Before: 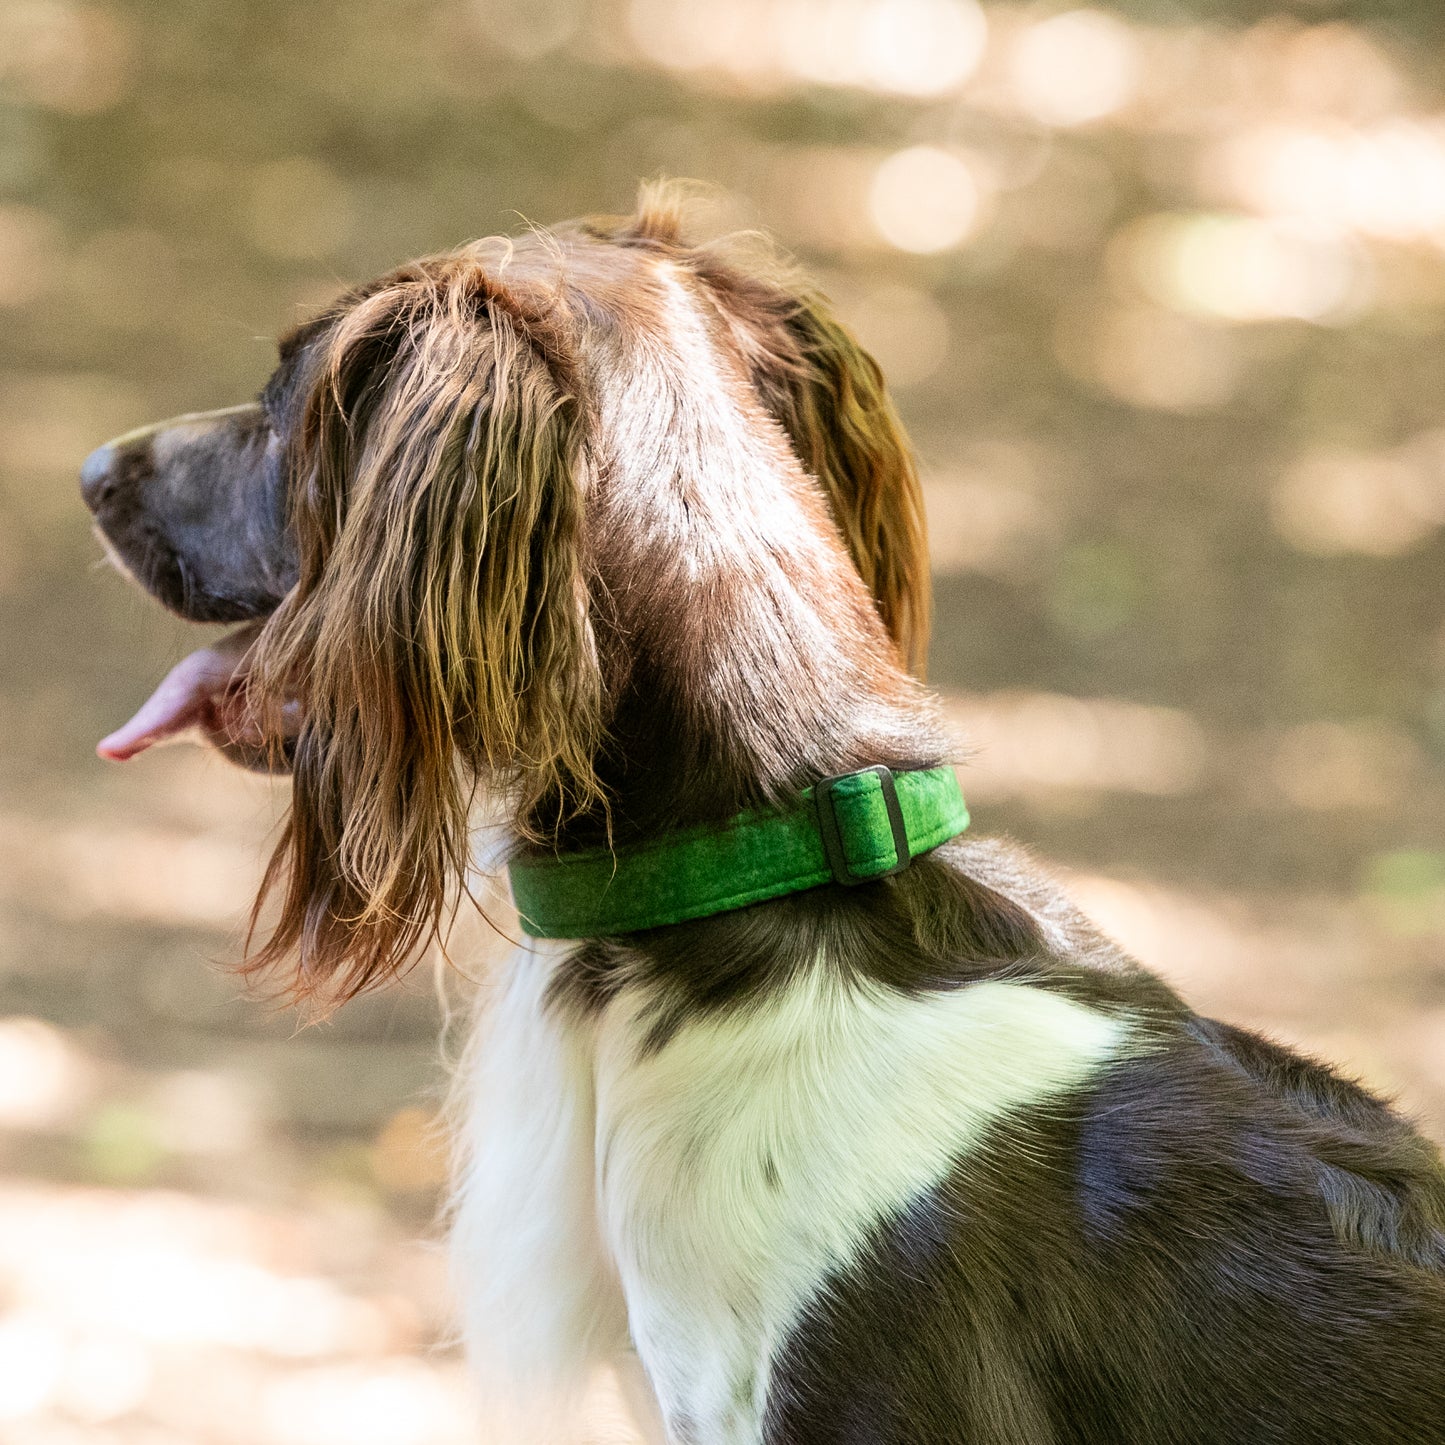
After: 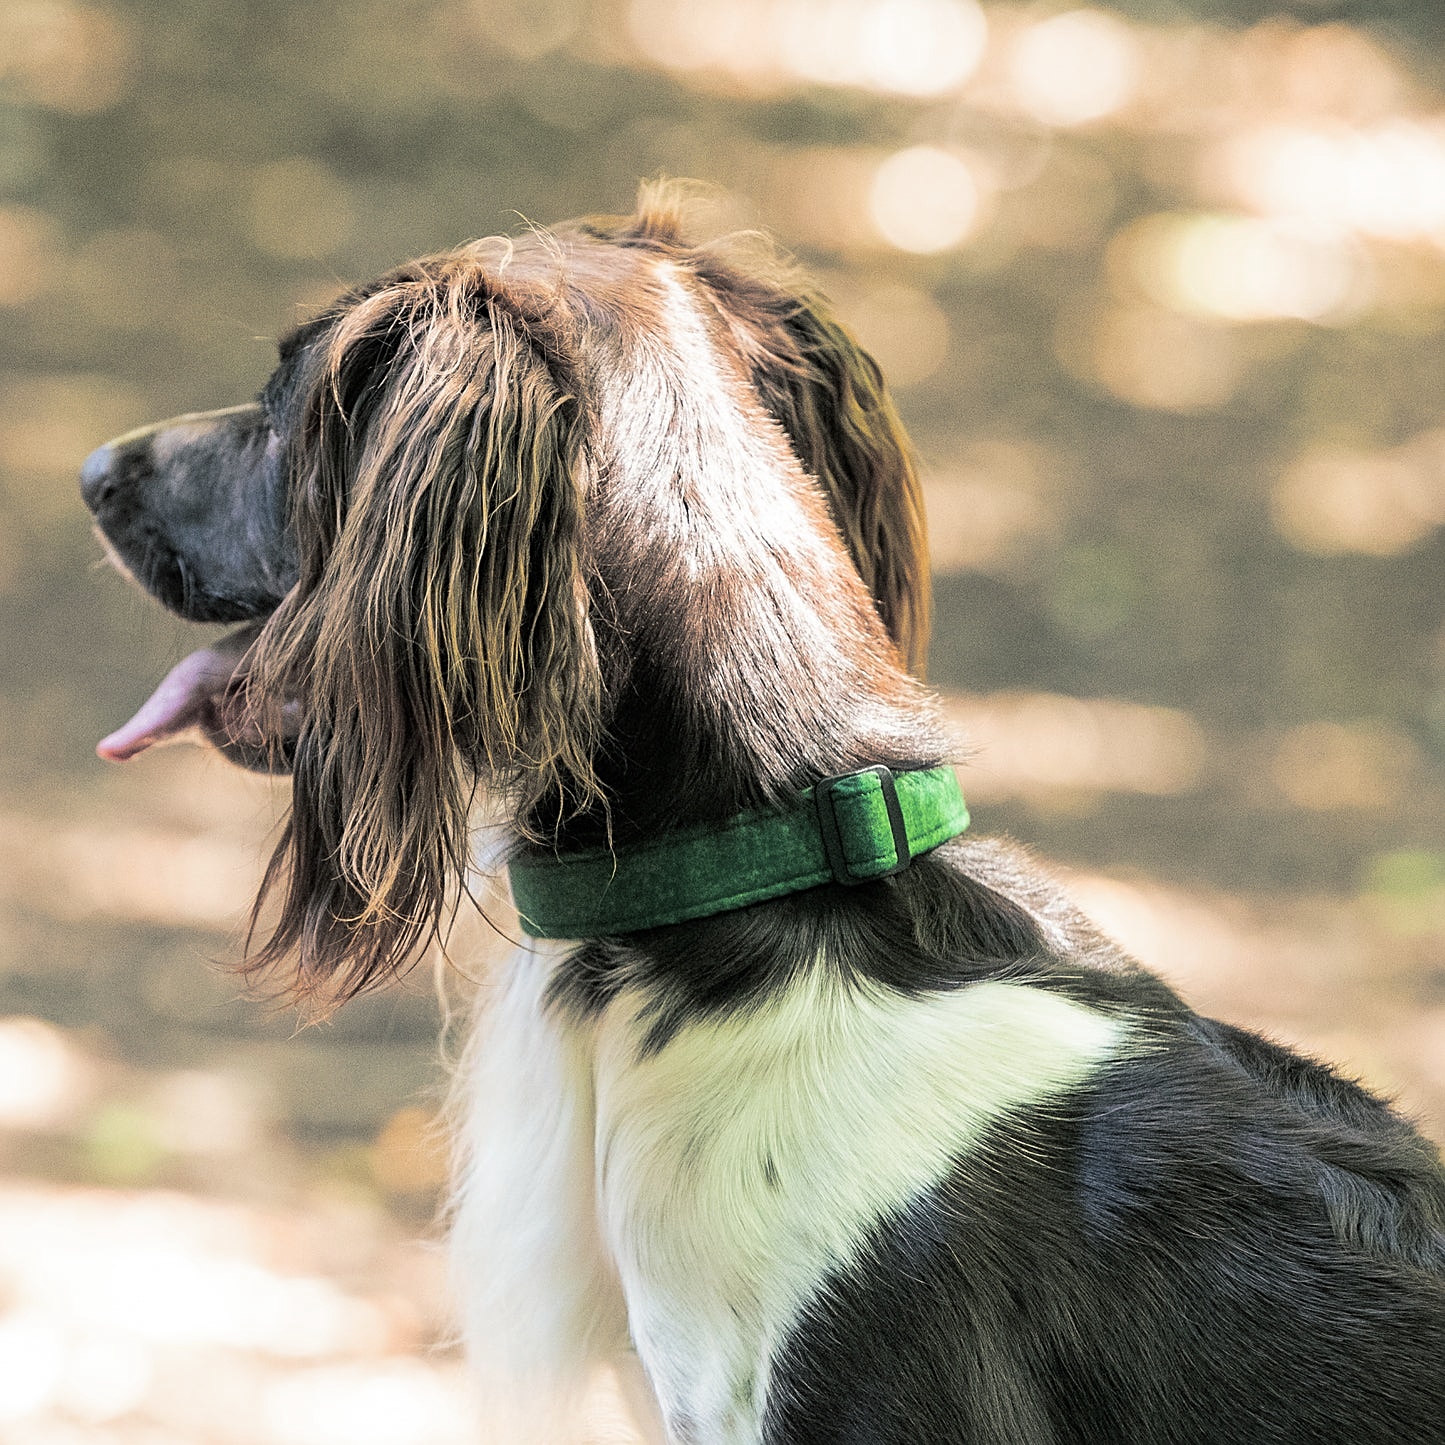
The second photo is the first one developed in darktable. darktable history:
sharpen: on, module defaults
split-toning: shadows › hue 201.6°, shadows › saturation 0.16, highlights › hue 50.4°, highlights › saturation 0.2, balance -49.9
